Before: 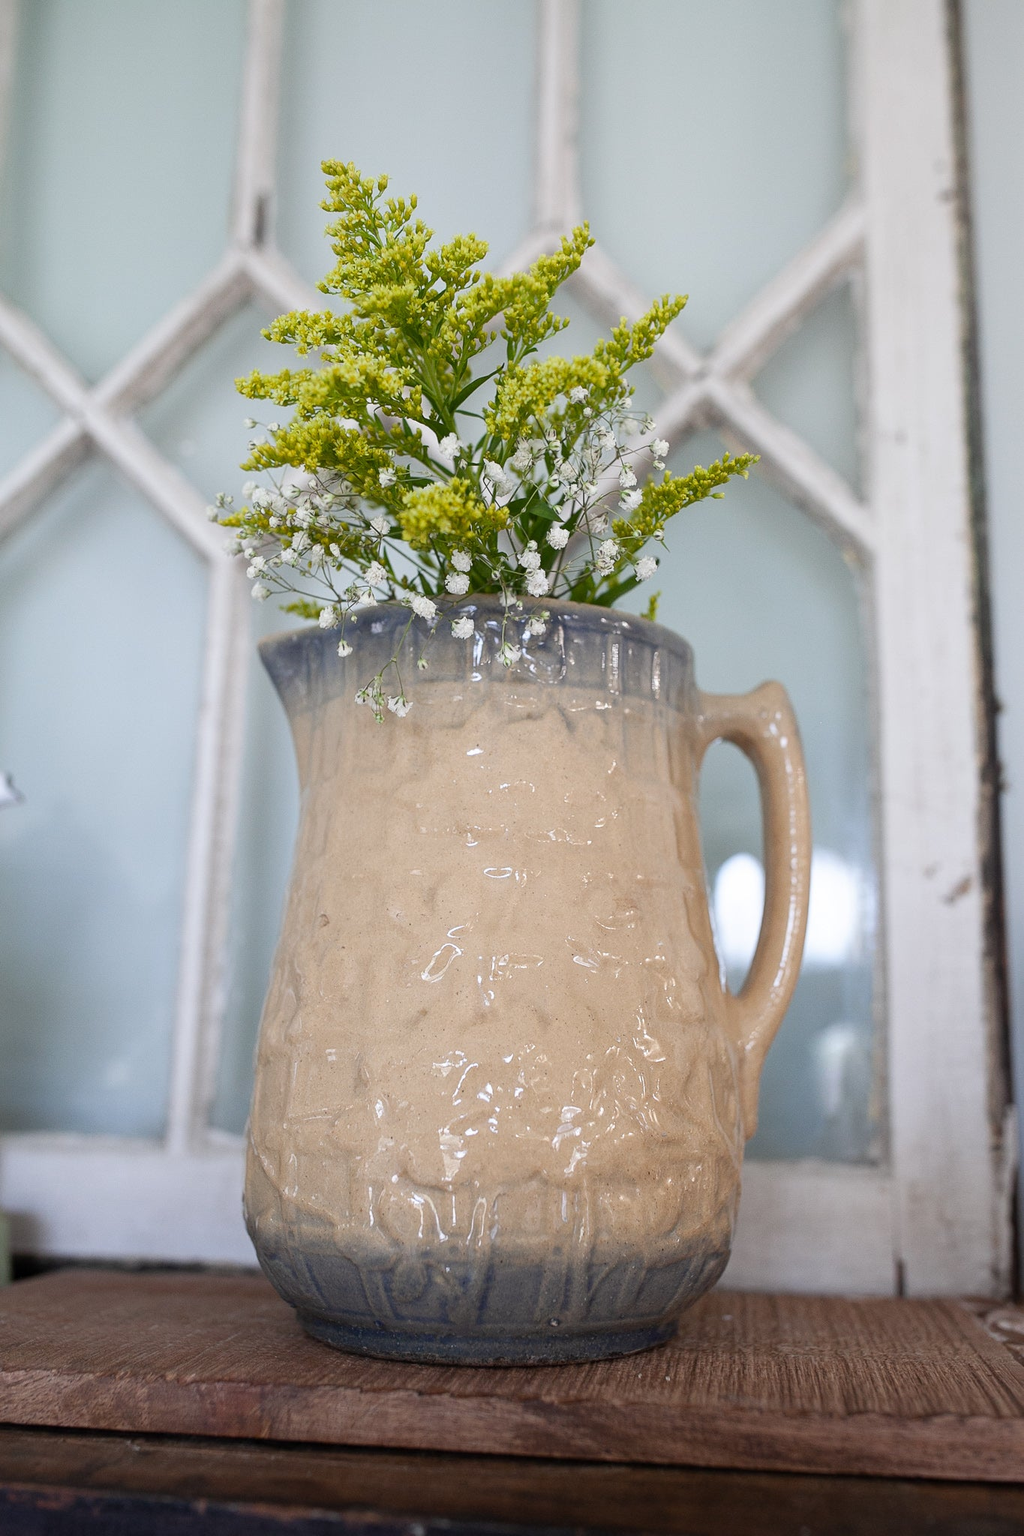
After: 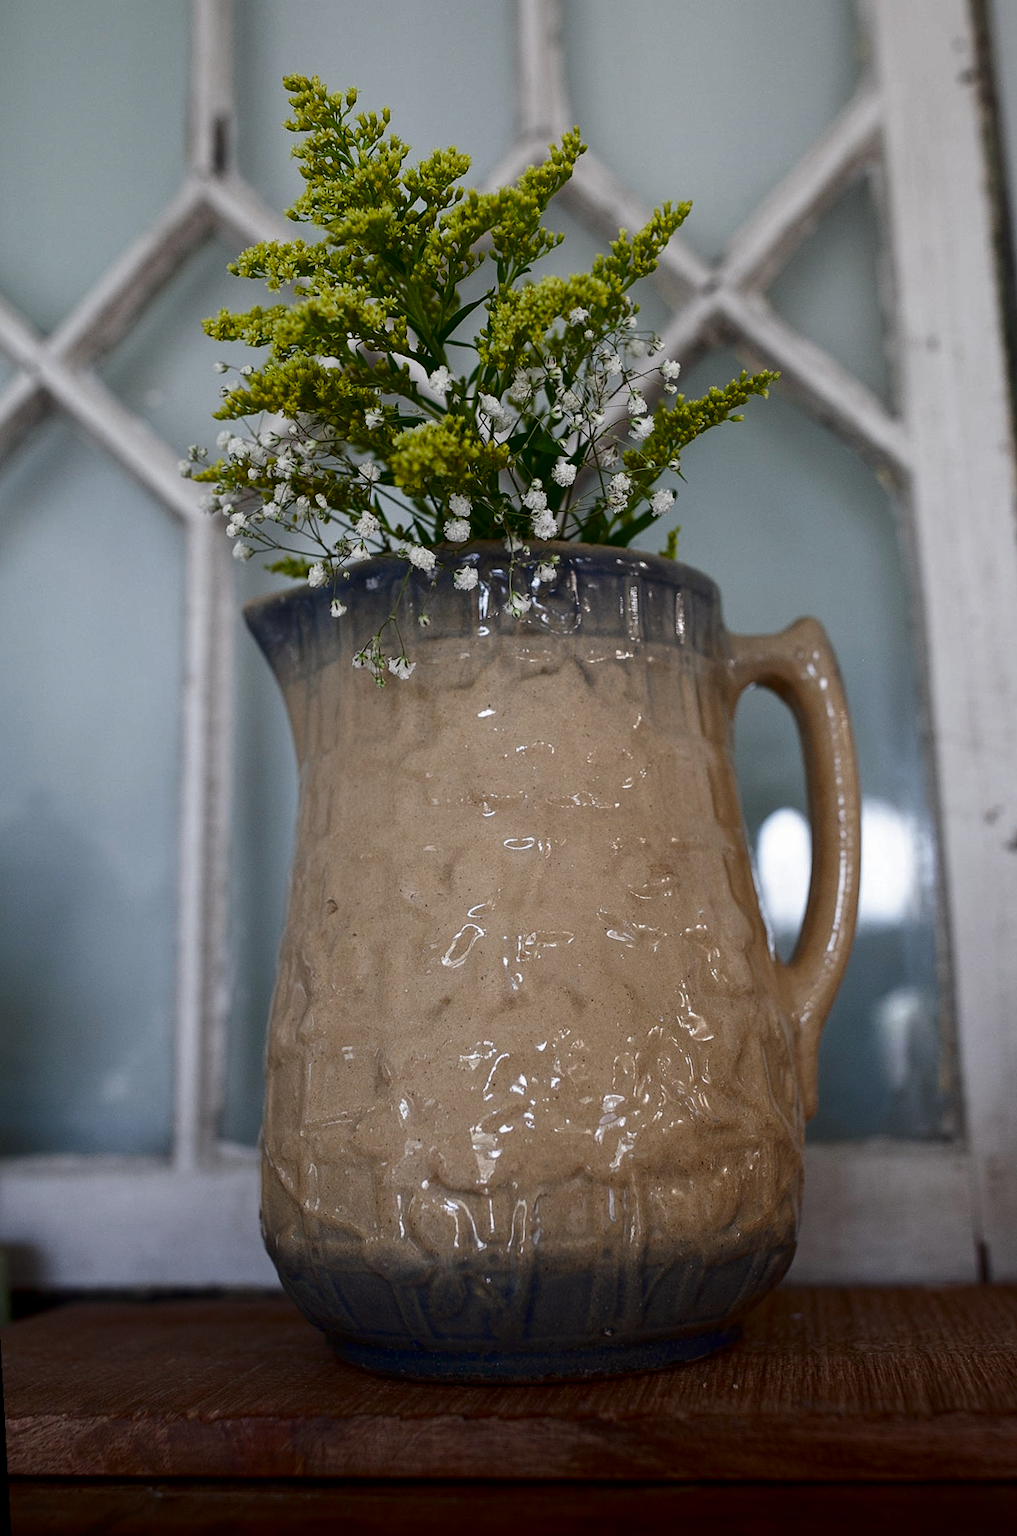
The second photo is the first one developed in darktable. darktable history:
crop: left 6.446%, top 8.188%, right 9.538%, bottom 3.548%
contrast brightness saturation: brightness -0.52
rotate and perspective: rotation -3.18°, automatic cropping off
